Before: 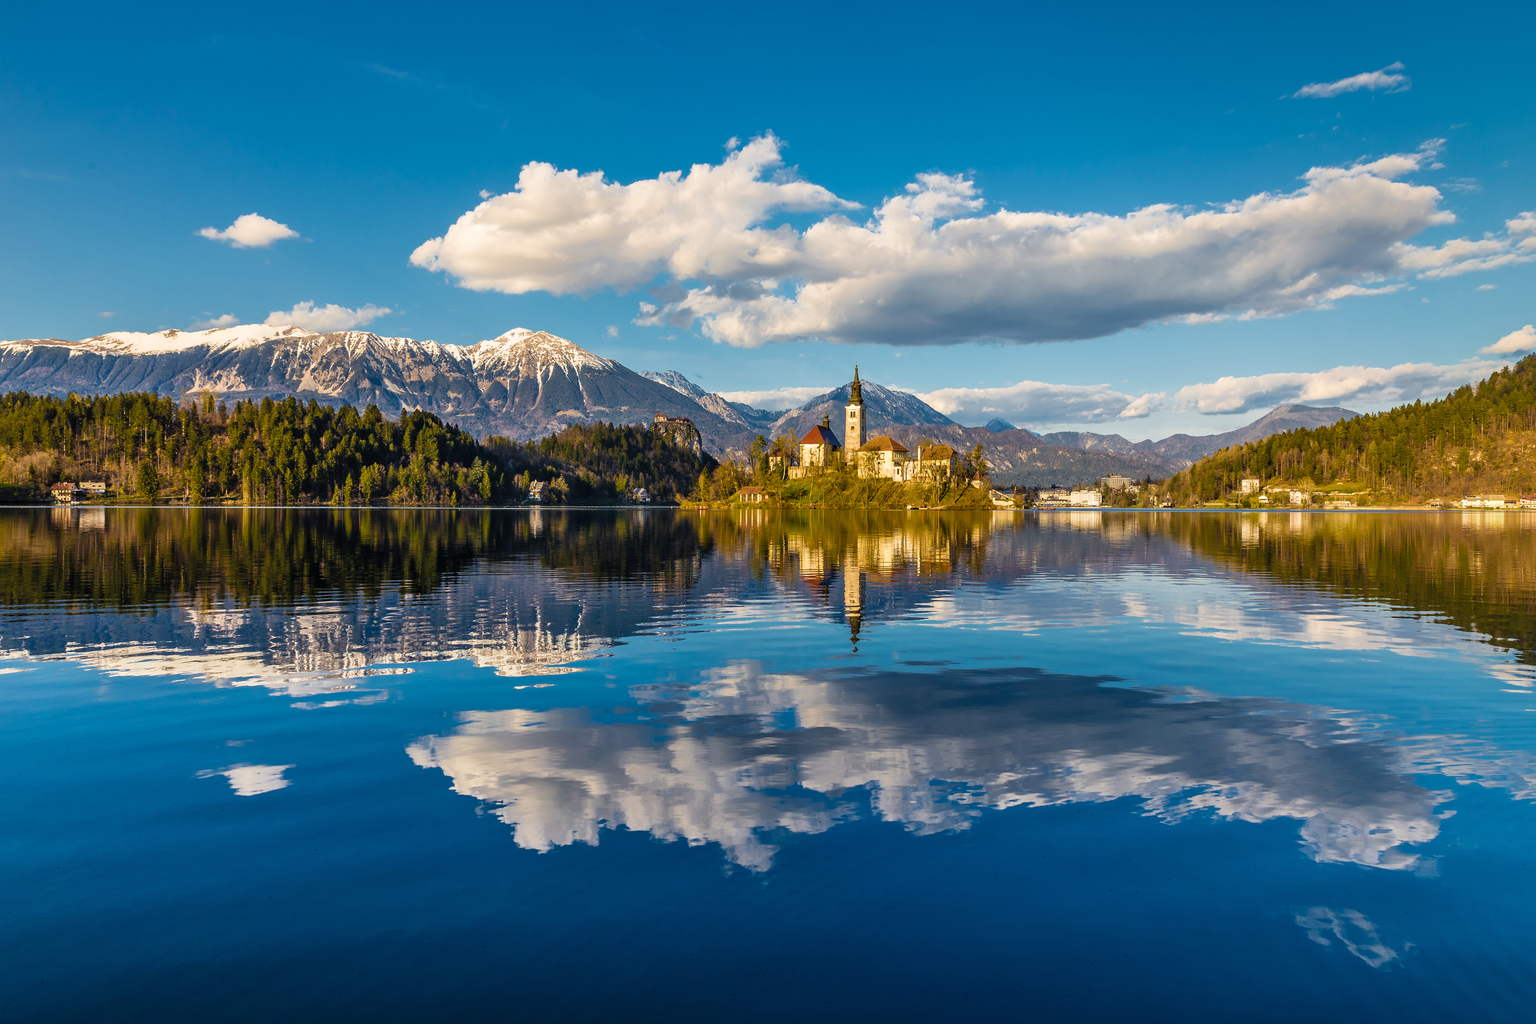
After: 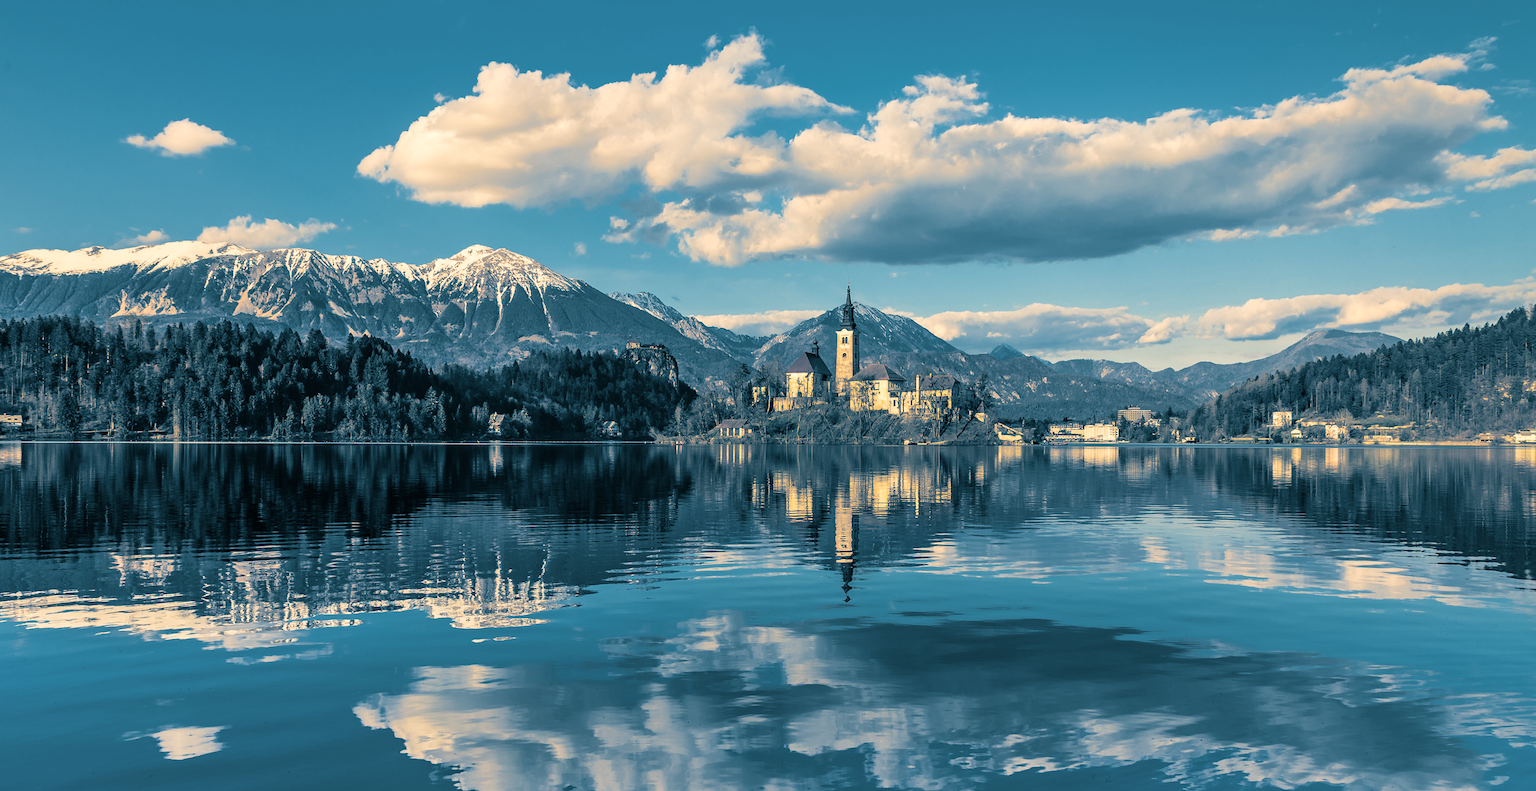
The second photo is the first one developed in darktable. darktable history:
split-toning: shadows › hue 212.4°, balance -70
white balance: red 1.045, blue 0.932
crop: left 5.596%, top 10.314%, right 3.534%, bottom 19.395%
